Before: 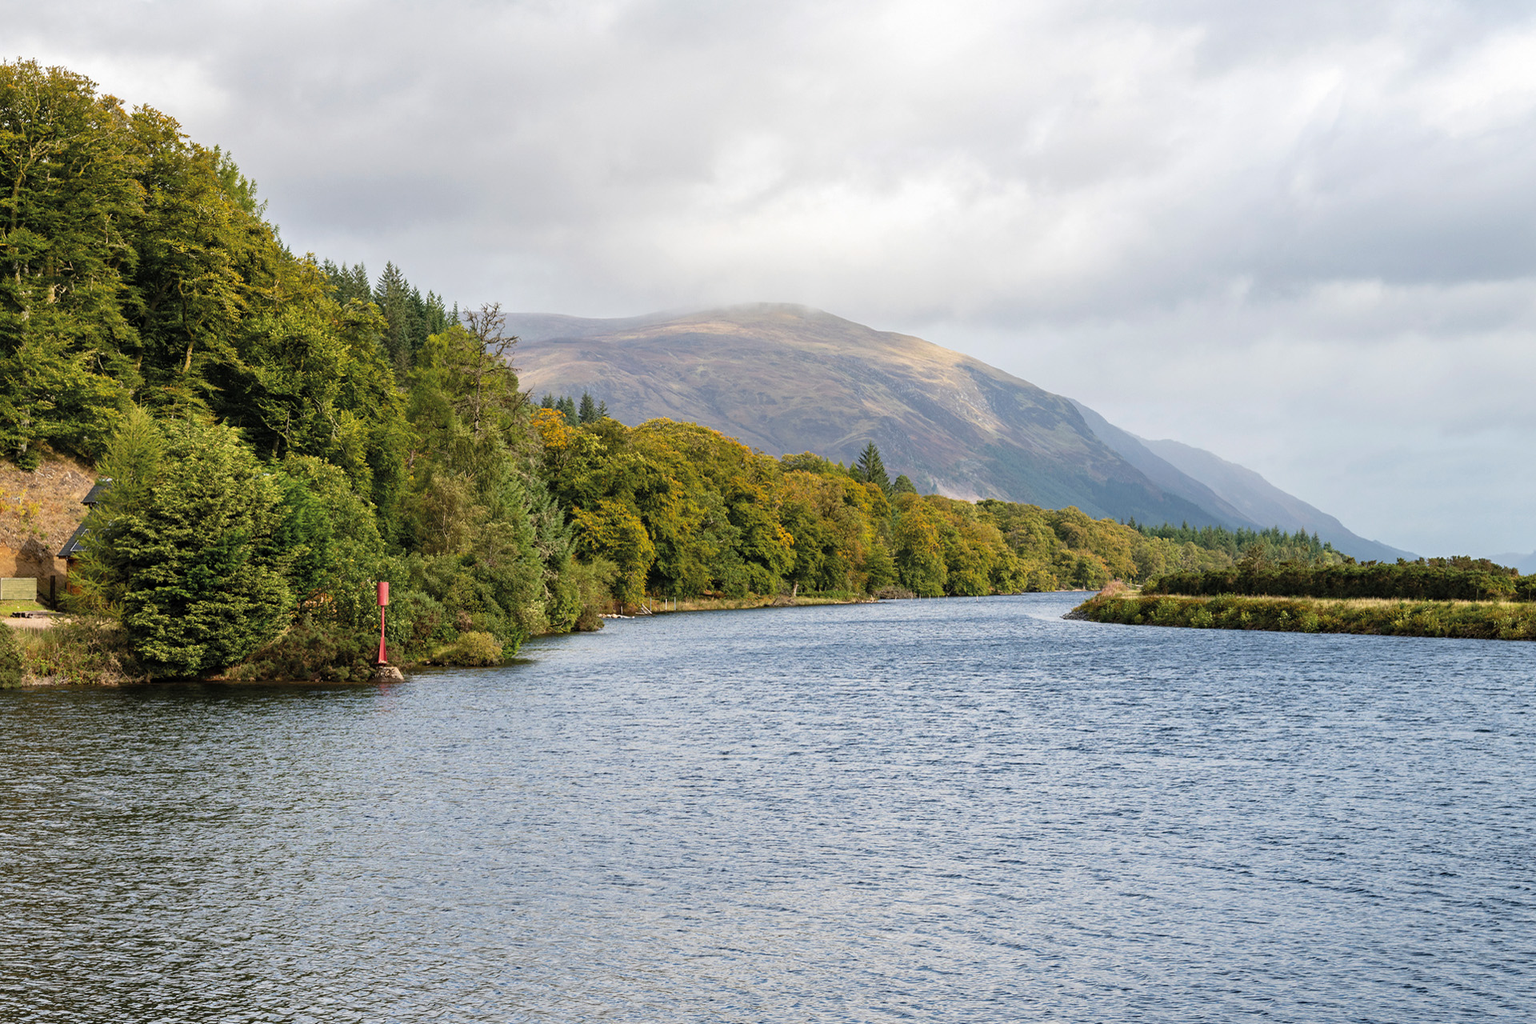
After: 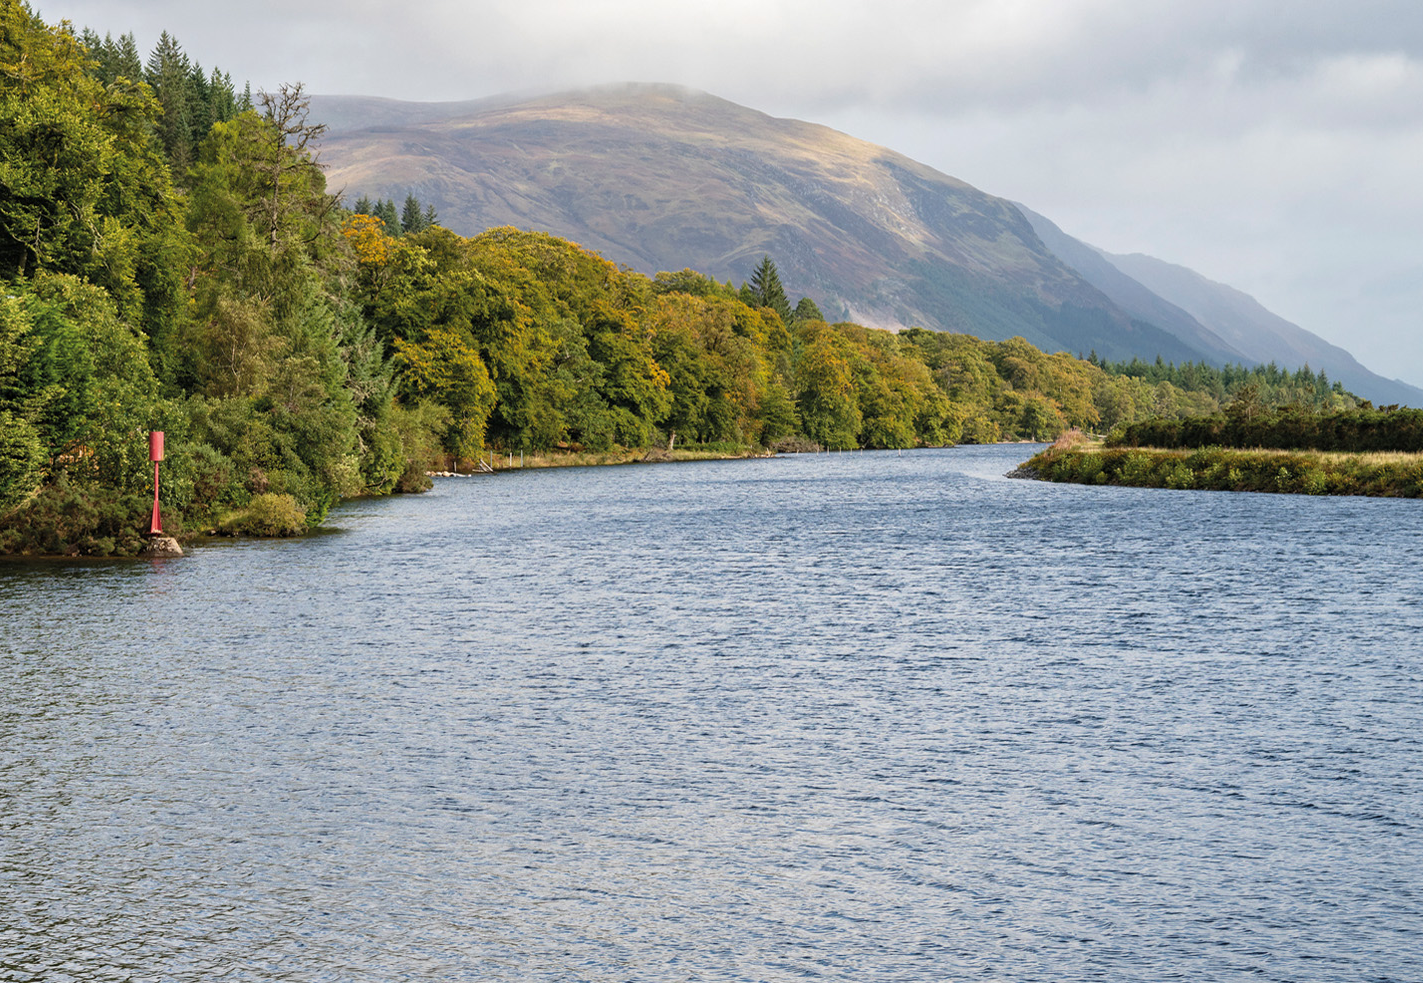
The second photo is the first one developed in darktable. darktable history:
crop: left 16.821%, top 23.158%, right 9.038%
